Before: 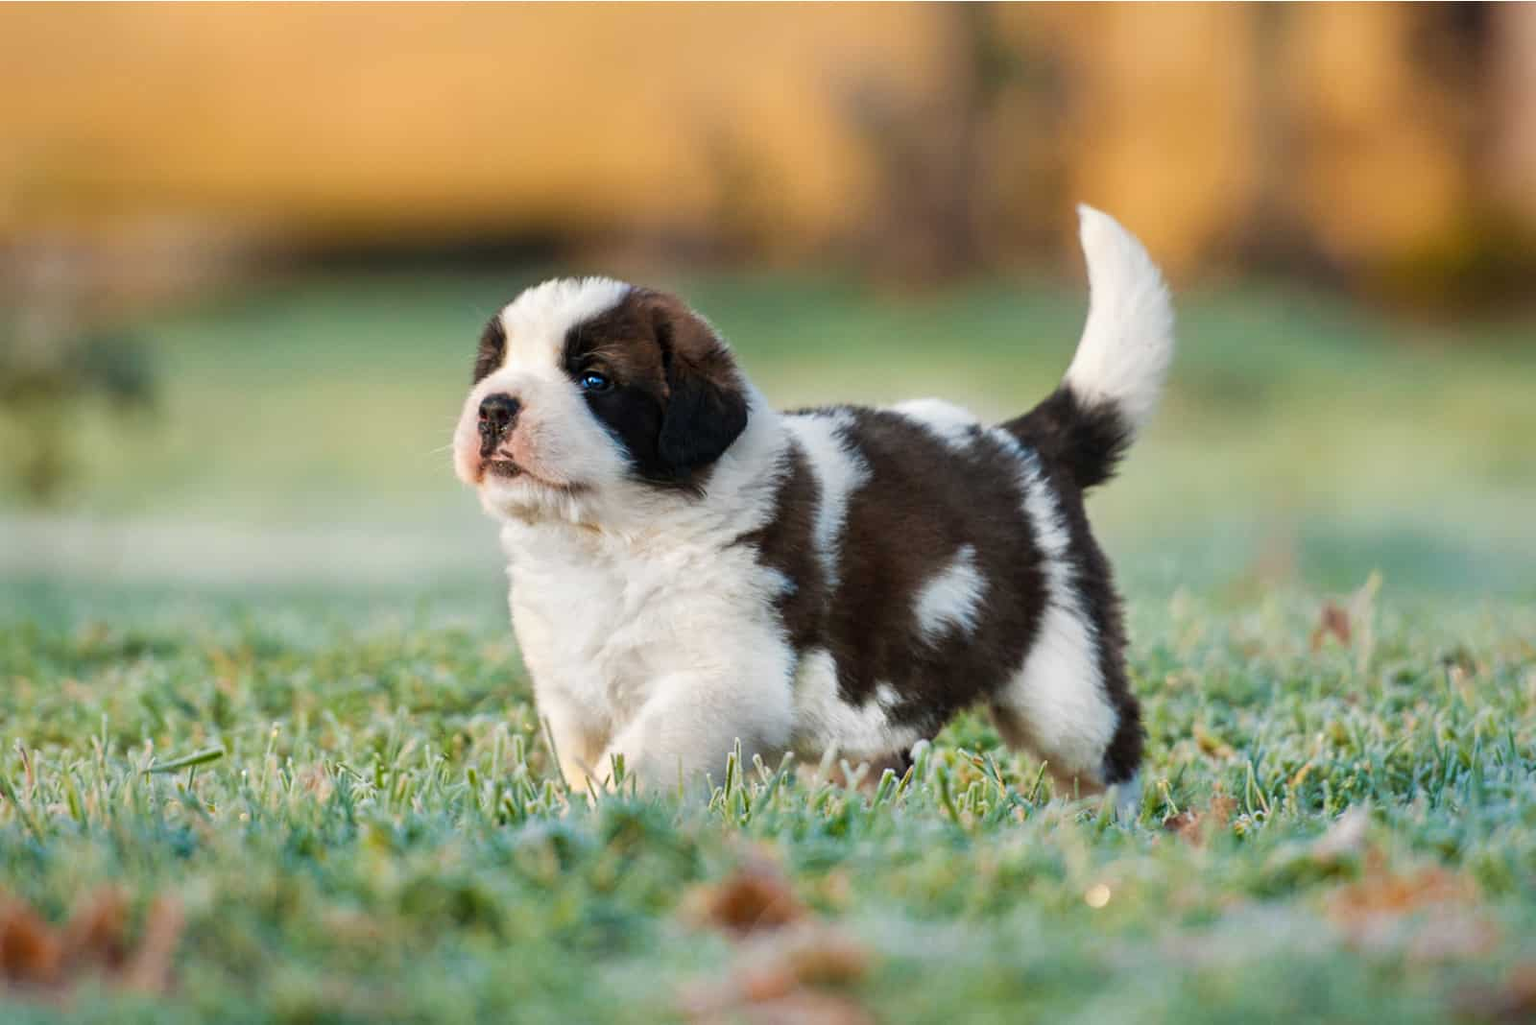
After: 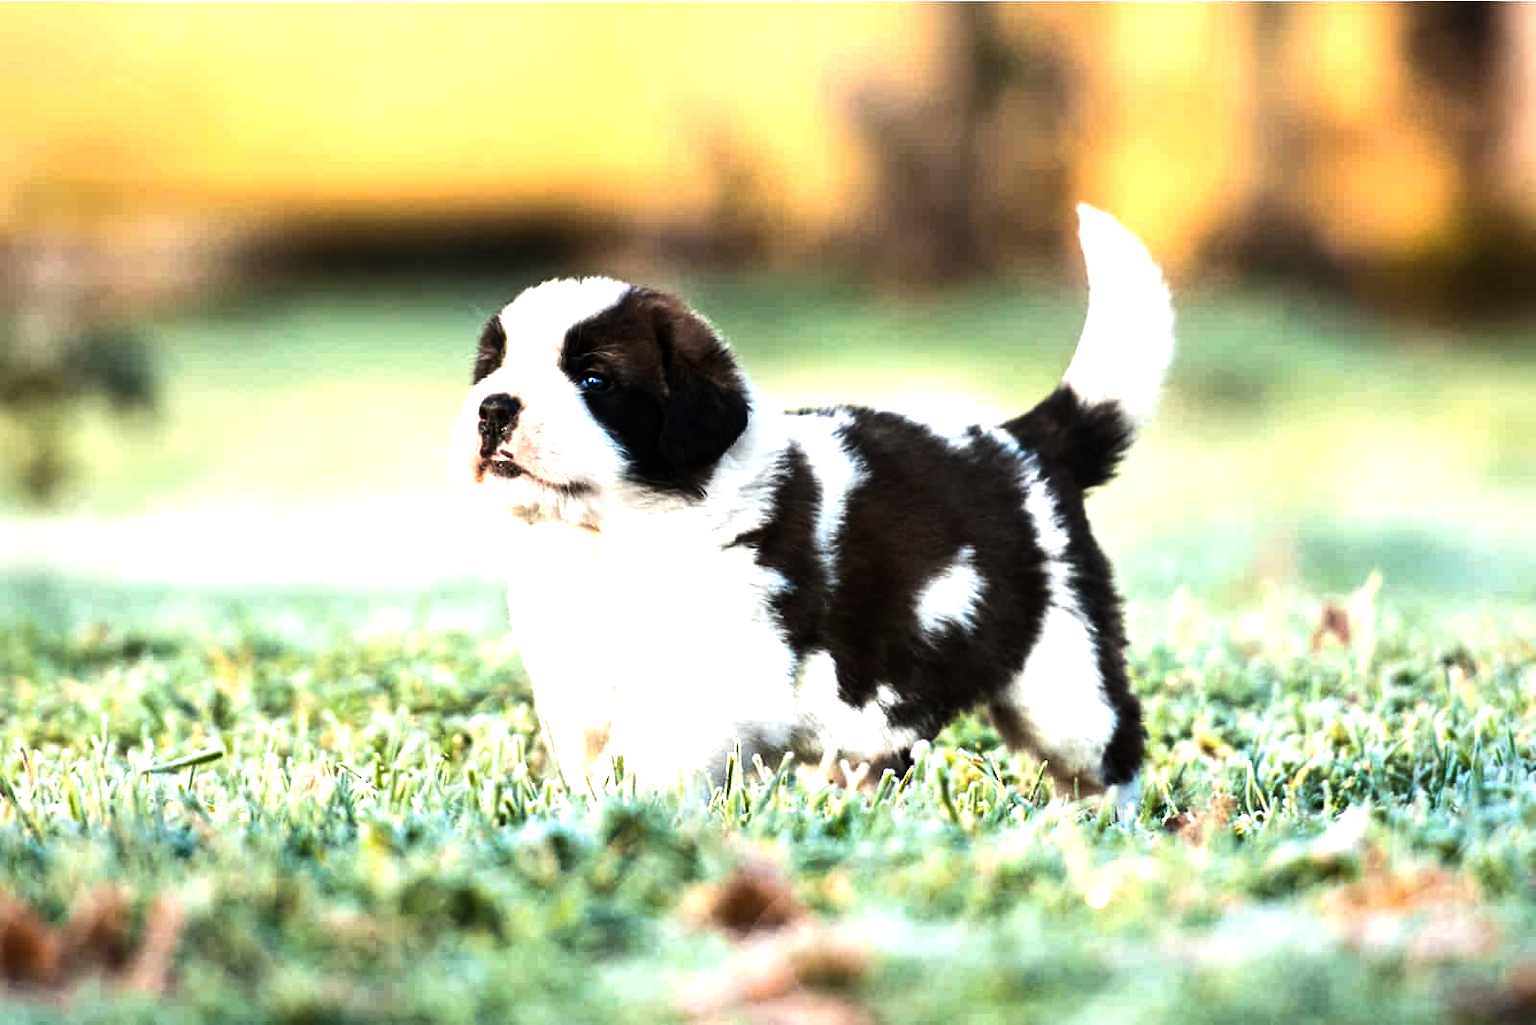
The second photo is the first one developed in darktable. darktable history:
color correction: highlights b* -0.05, saturation 0.987
tone equalizer: -8 EV -1.06 EV, -7 EV -1.03 EV, -6 EV -0.905 EV, -5 EV -0.599 EV, -3 EV 0.593 EV, -2 EV 0.838 EV, -1 EV 0.997 EV, +0 EV 1.08 EV, edges refinement/feathering 500, mask exposure compensation -1.57 EV, preserve details no
color balance rgb: power › hue 73.97°, perceptual saturation grading › global saturation -0.02%, perceptual brilliance grading › global brilliance 15.309%, perceptual brilliance grading › shadows -34.718%
